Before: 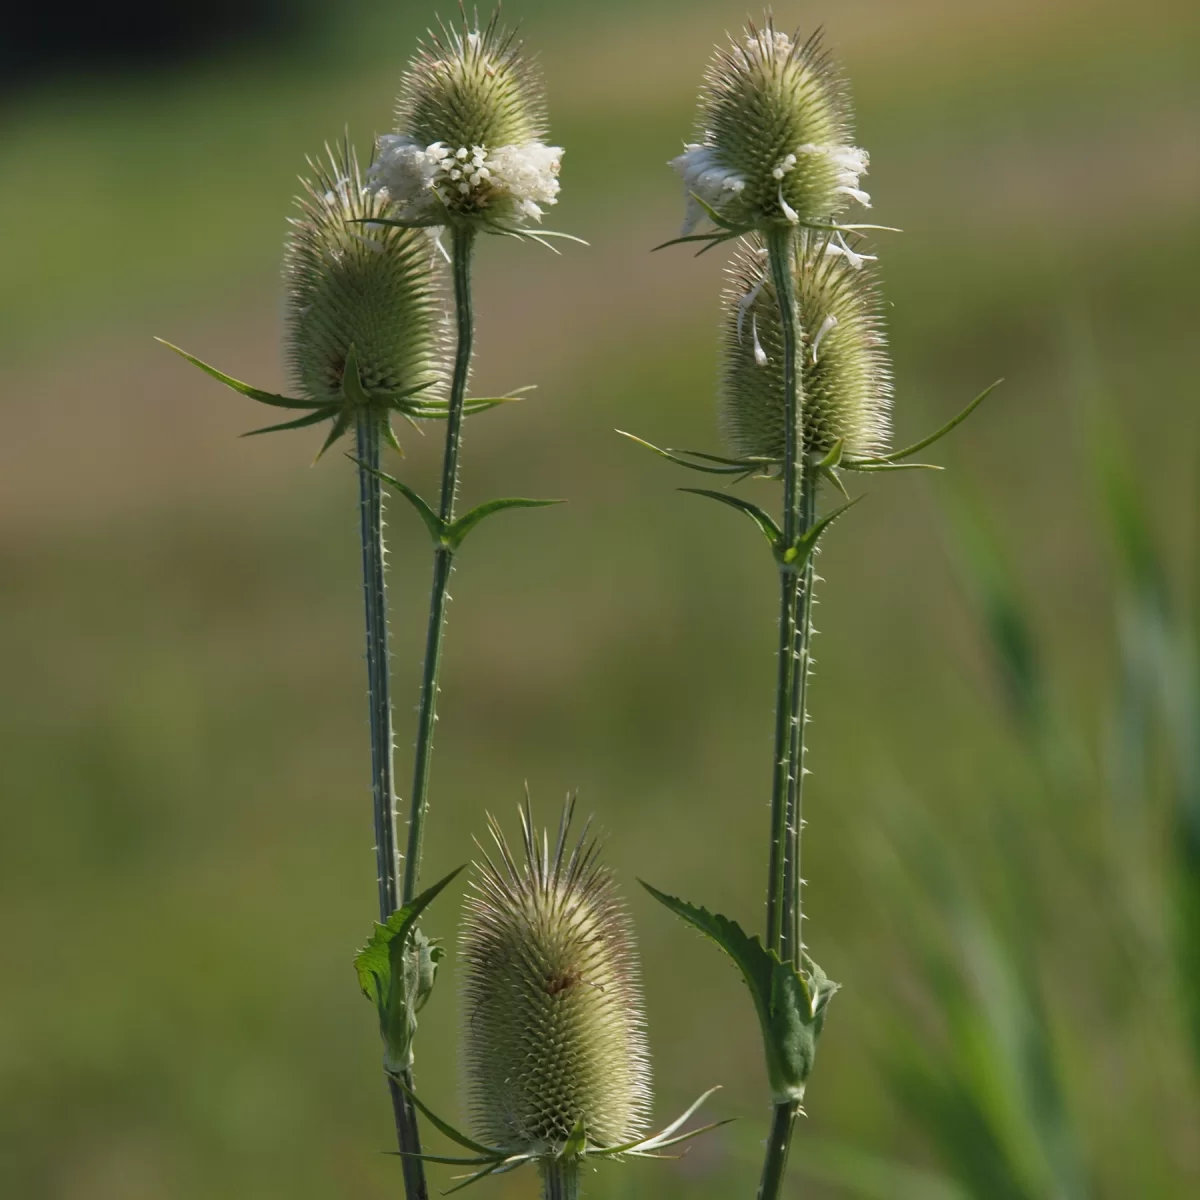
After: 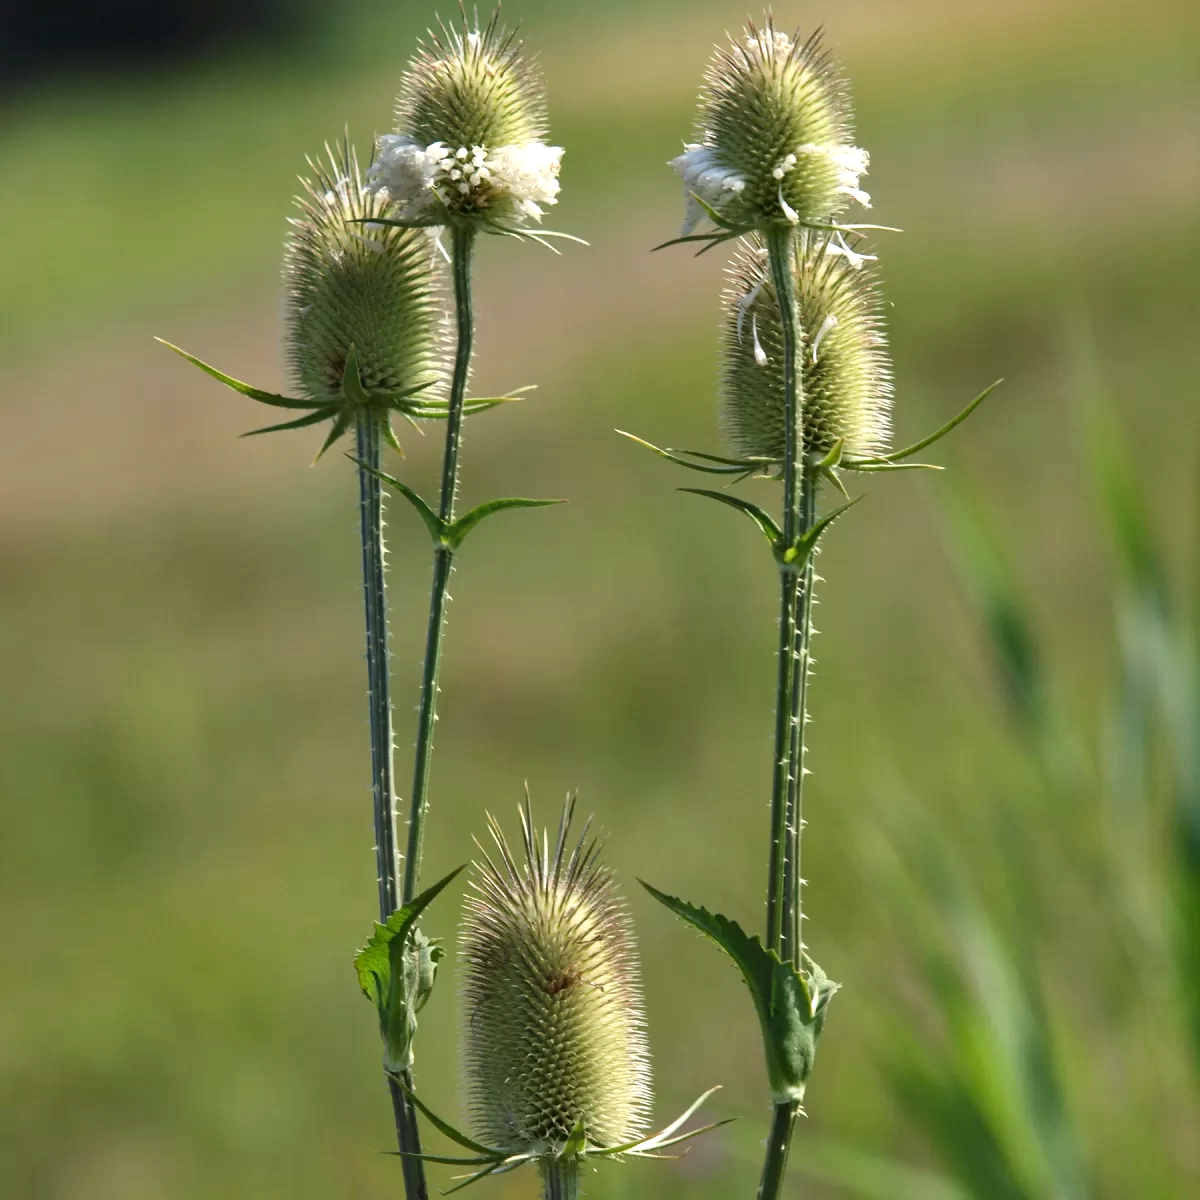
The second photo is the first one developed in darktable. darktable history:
local contrast: mode bilateral grid, contrast 25, coarseness 51, detail 124%, midtone range 0.2
exposure: black level correction 0.001, exposure 0.499 EV, compensate exposure bias true, compensate highlight preservation false
contrast brightness saturation: contrast 0.099, brightness 0.037, saturation 0.089
